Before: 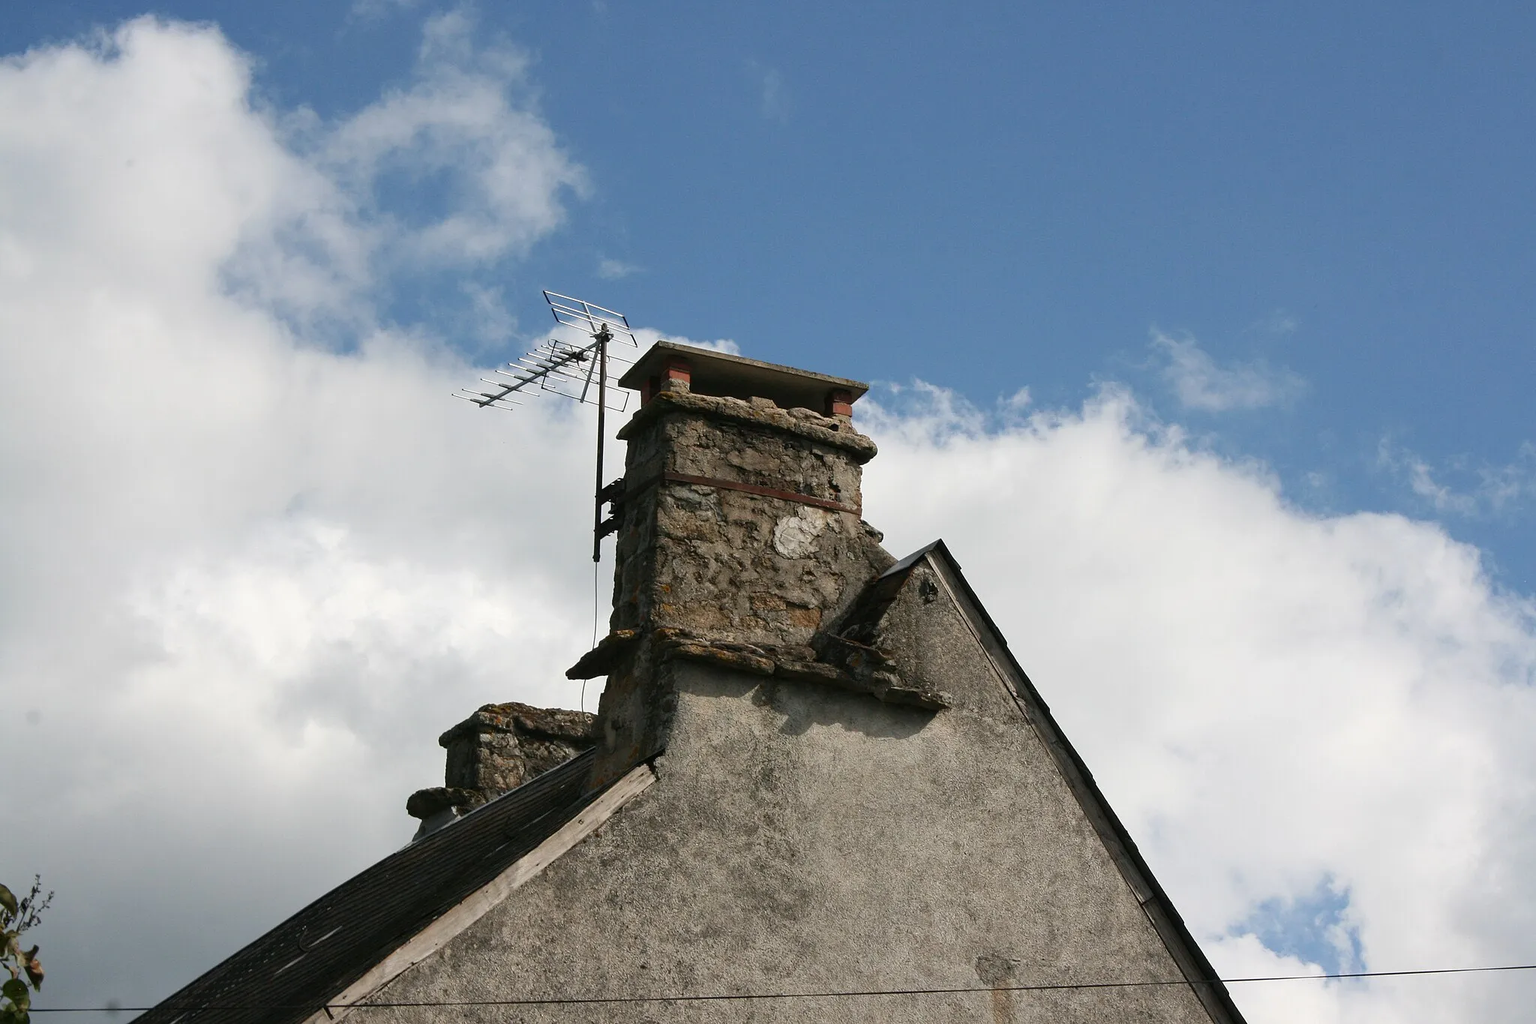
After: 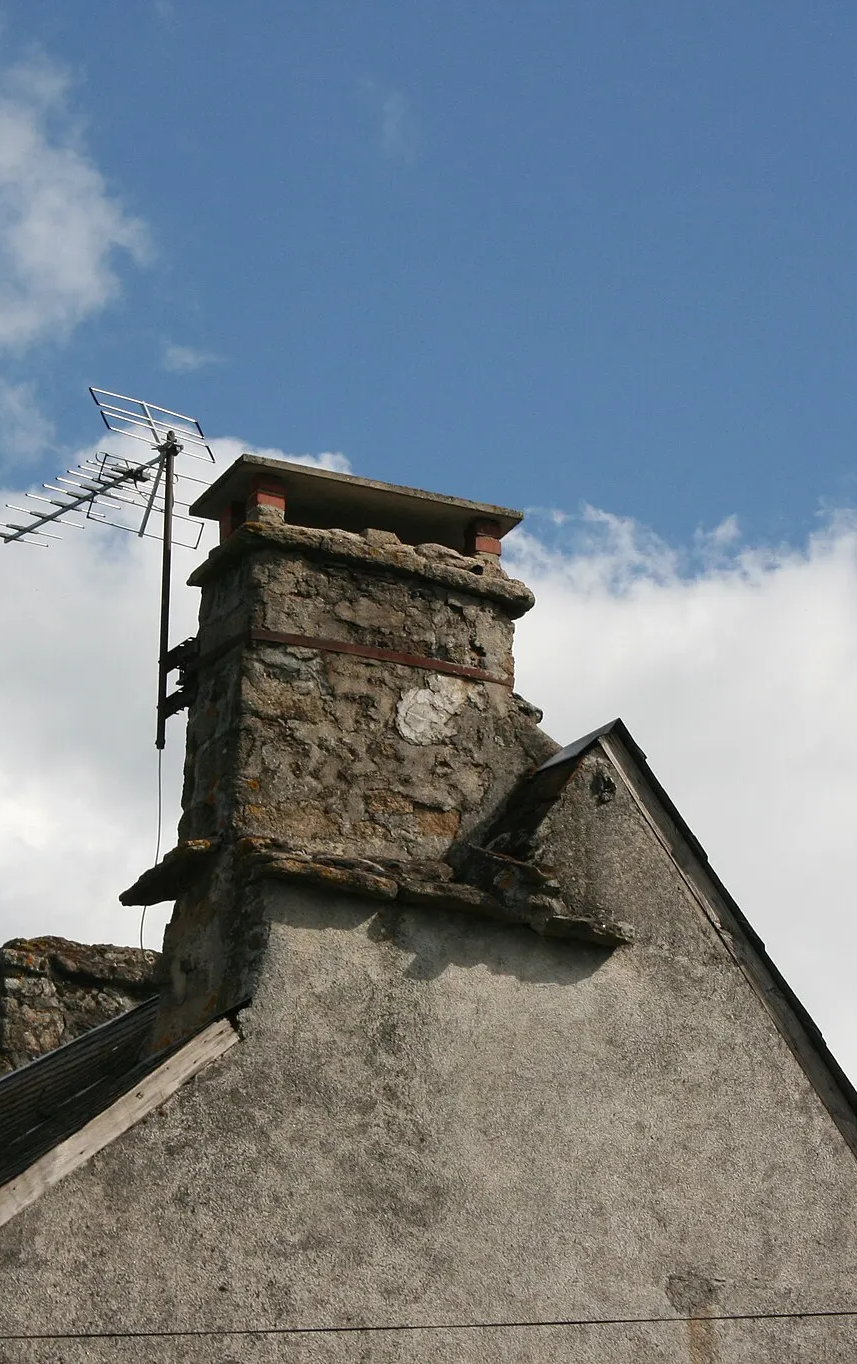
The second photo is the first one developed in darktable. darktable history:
crop: left 31.018%, right 27.103%
